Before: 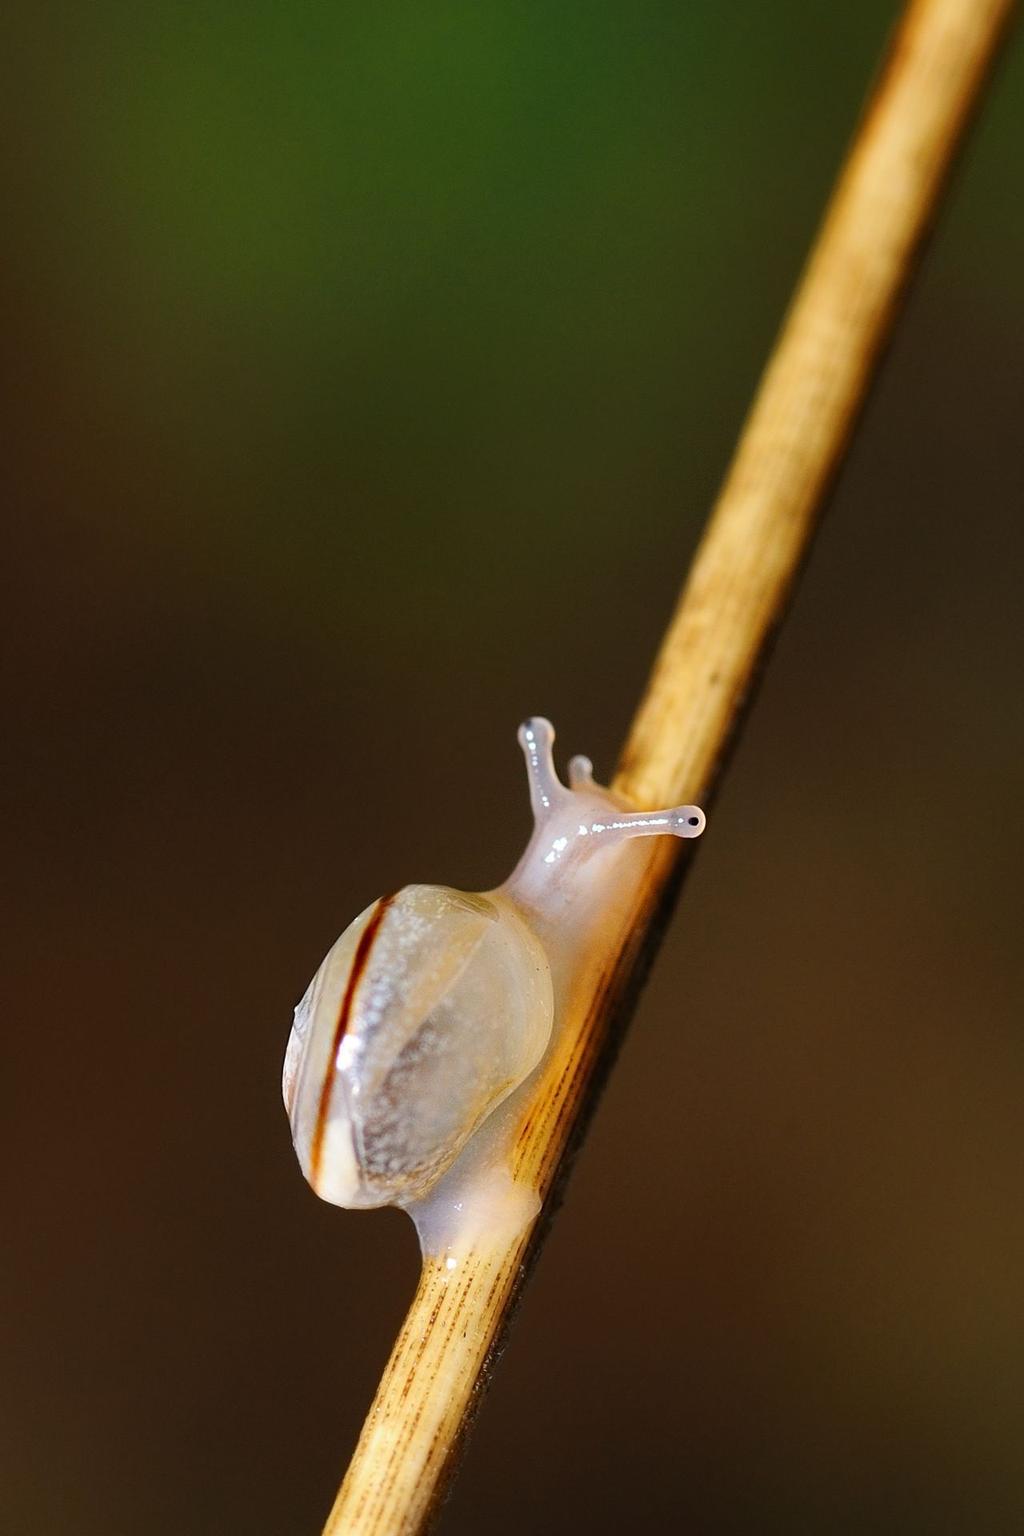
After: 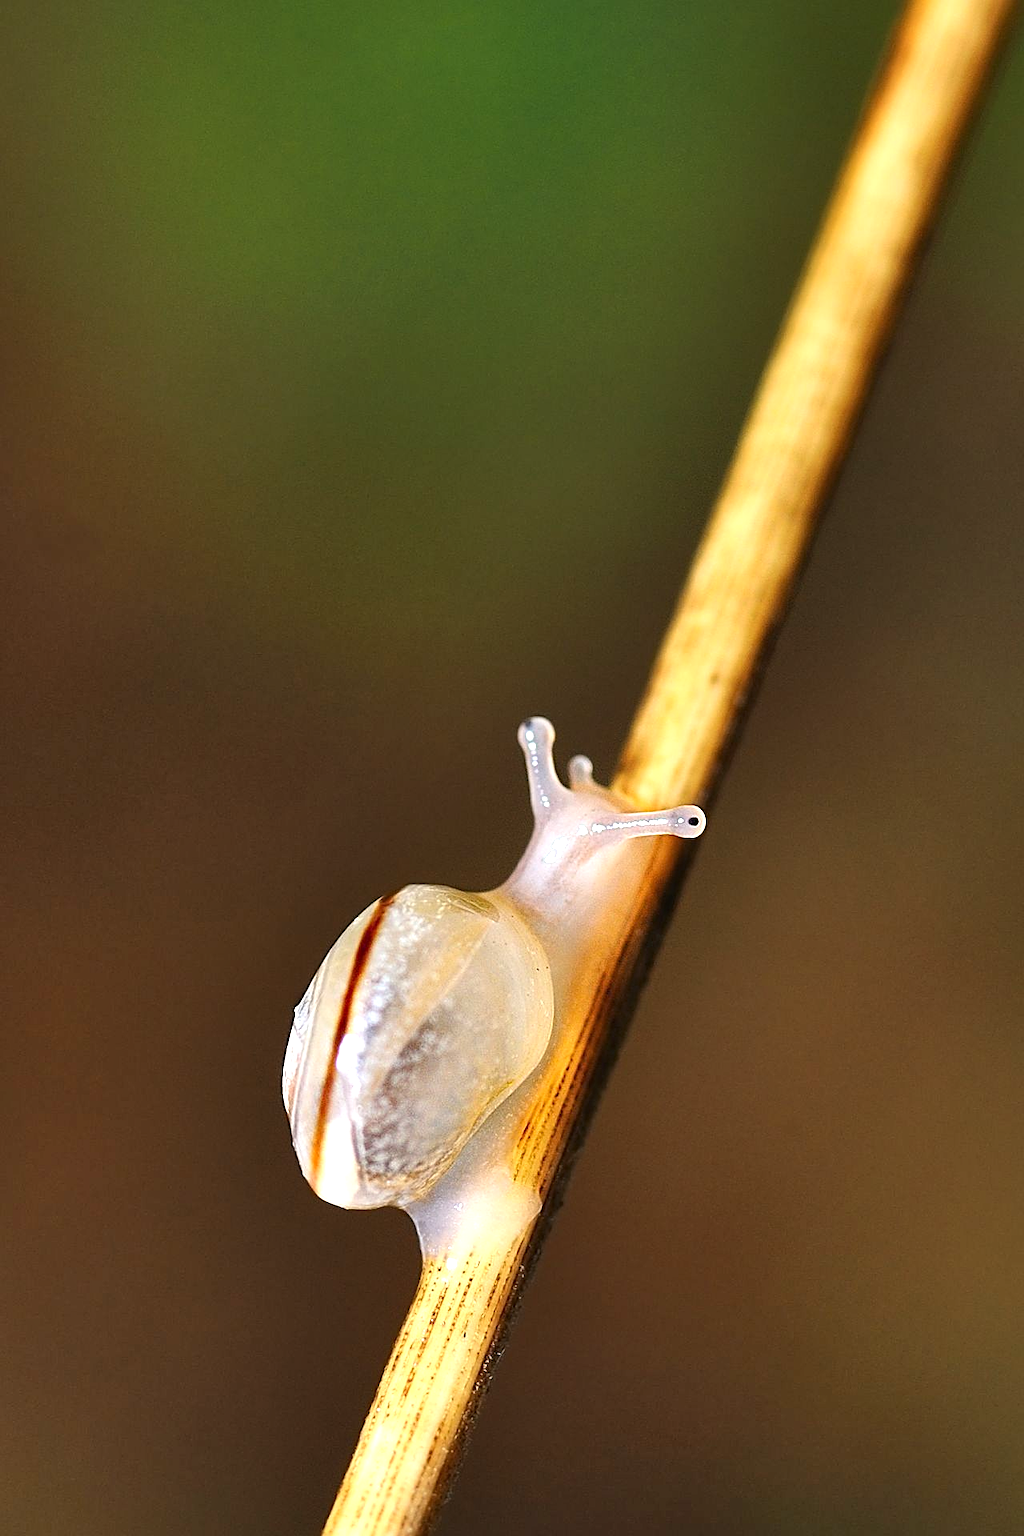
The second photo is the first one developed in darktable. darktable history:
exposure: black level correction 0, exposure 0.692 EV, compensate highlight preservation false
shadows and highlights: soften with gaussian
local contrast: mode bilateral grid, contrast 15, coarseness 35, detail 104%, midtone range 0.2
sharpen: amount 0.6
